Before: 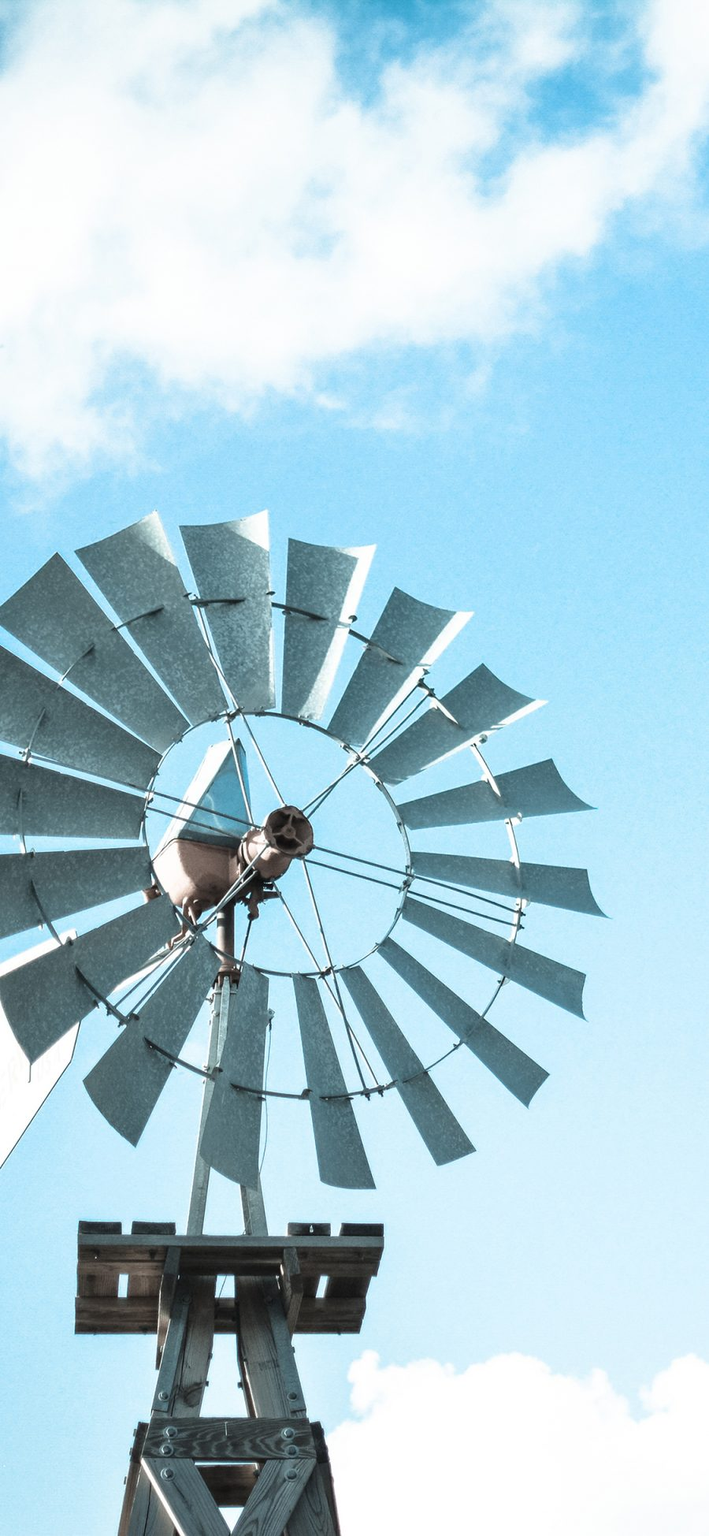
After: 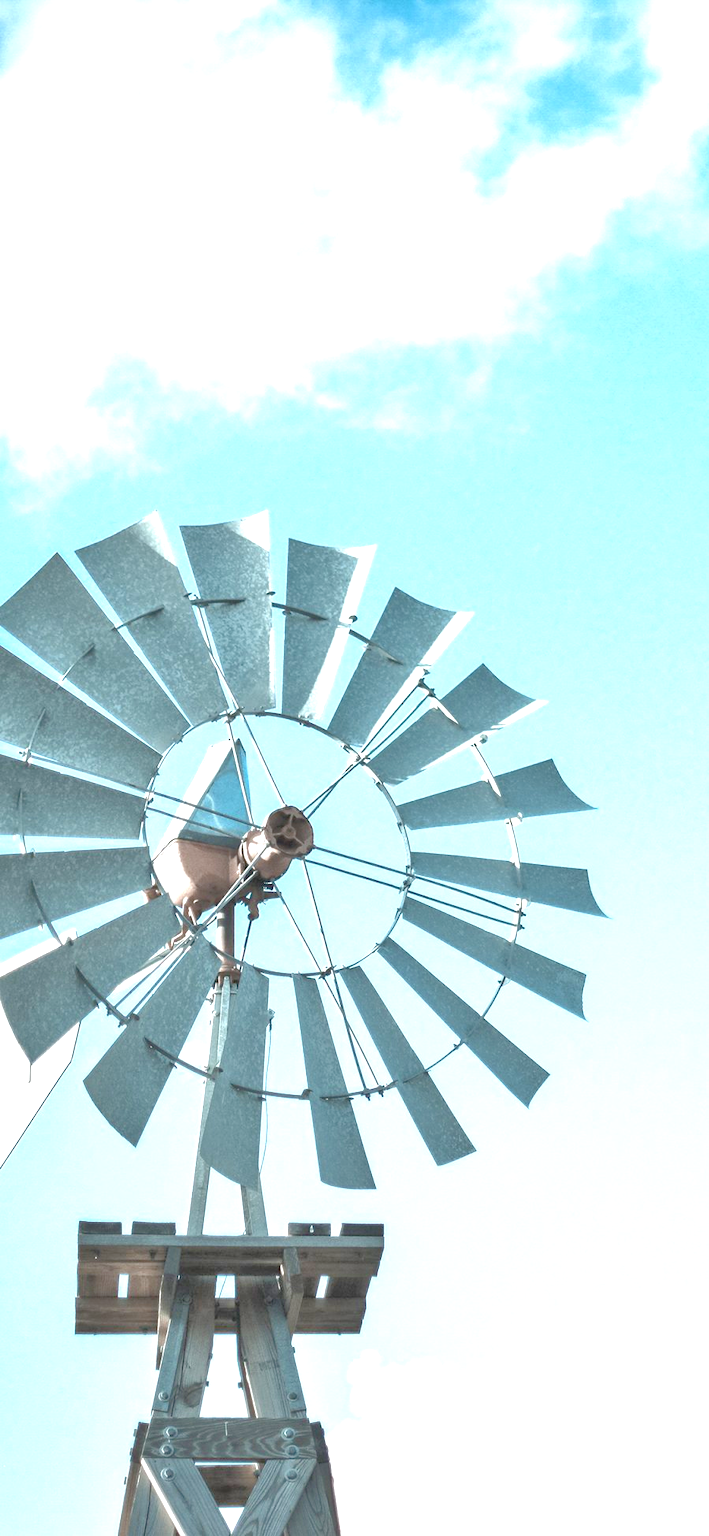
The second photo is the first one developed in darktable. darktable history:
exposure: exposure 0.574 EV, compensate highlight preservation false
tone equalizer: -8 EV 2 EV, -7 EV 2 EV, -6 EV 2 EV, -5 EV 2 EV, -4 EV 2 EV, -3 EV 1.5 EV, -2 EV 1 EV, -1 EV 0.5 EV
